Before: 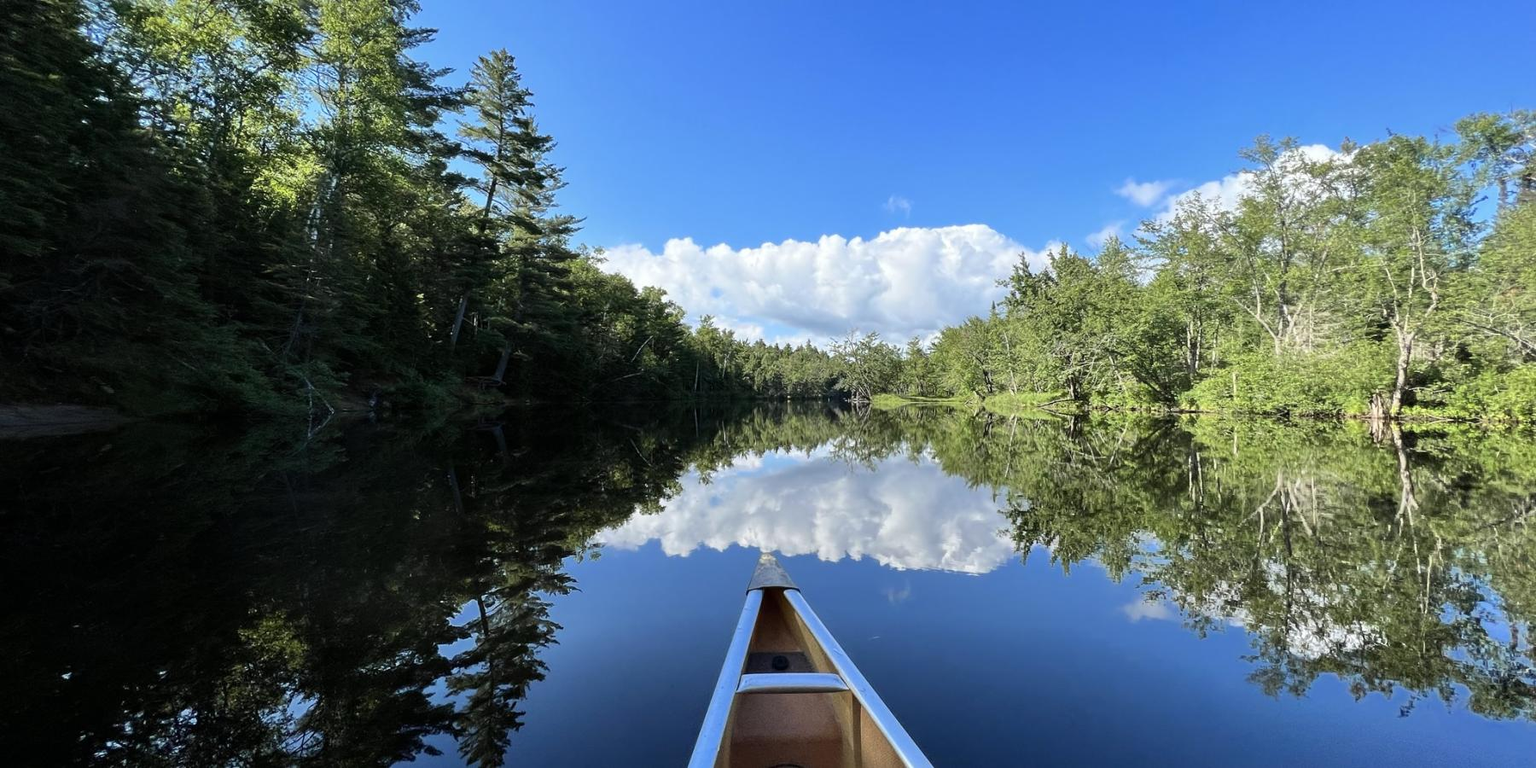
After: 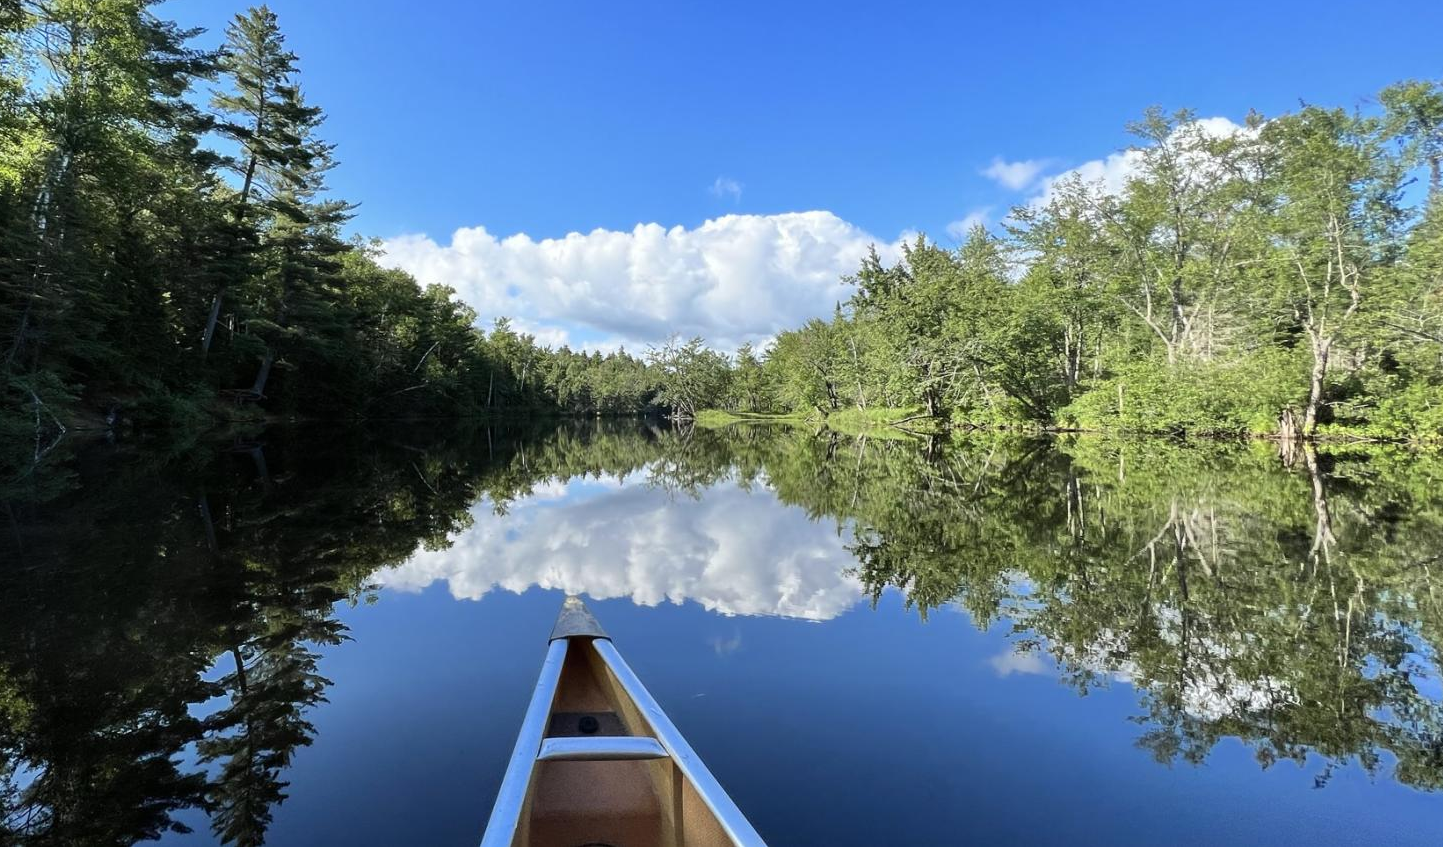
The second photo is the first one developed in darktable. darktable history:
crop and rotate: left 18.143%, top 5.778%, right 1.666%
